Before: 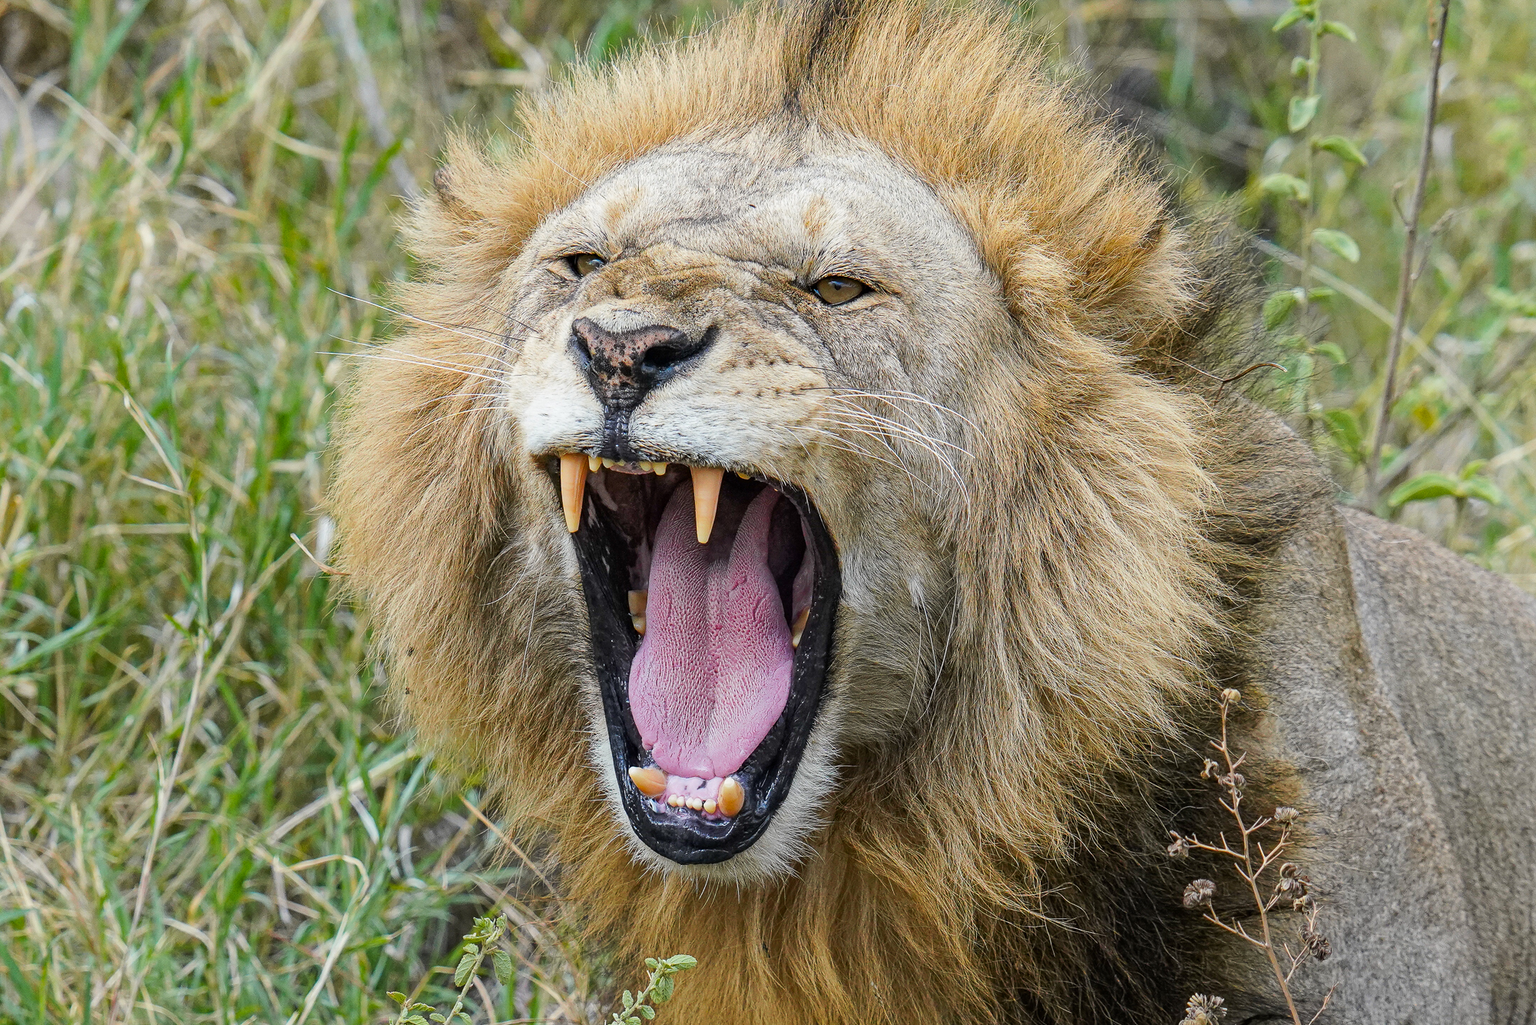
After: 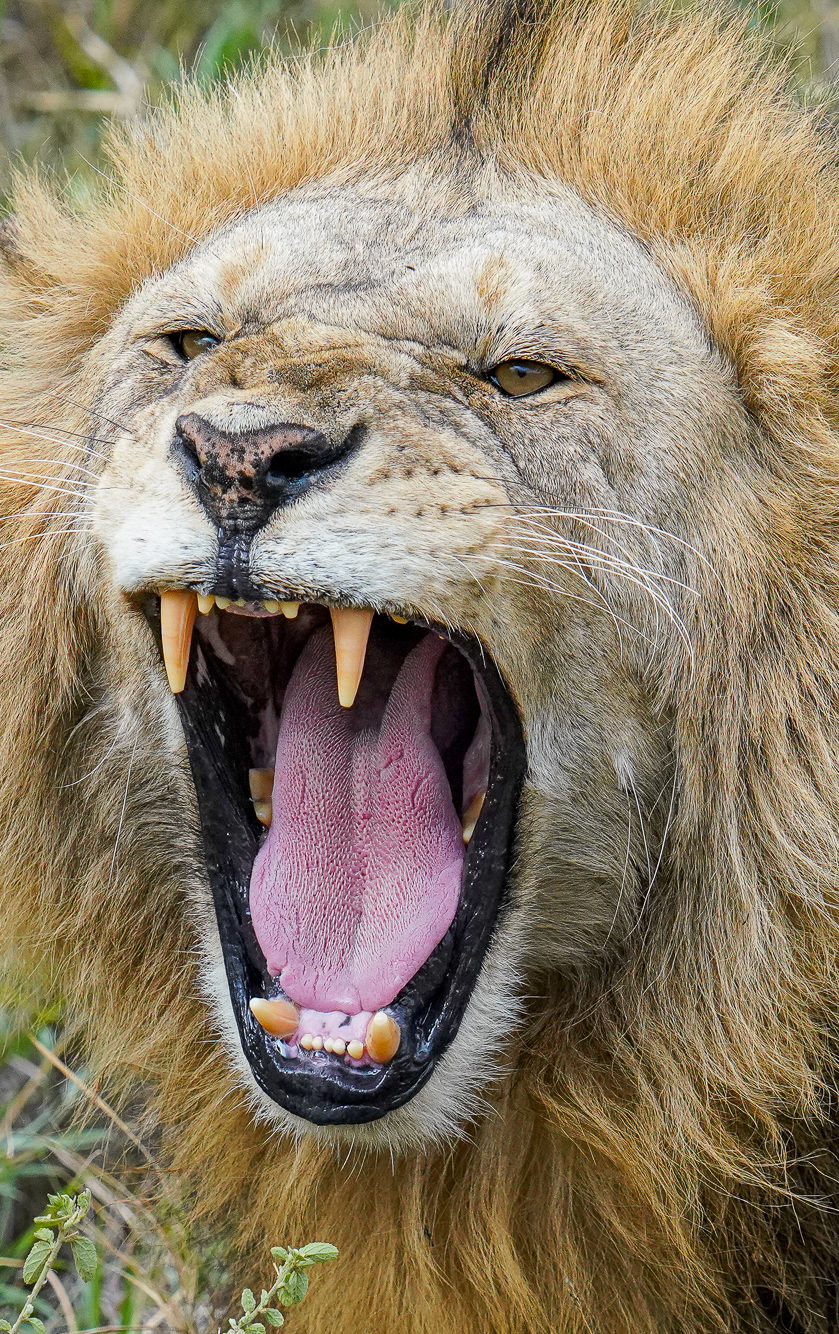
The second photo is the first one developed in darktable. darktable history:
exposure: black level correction 0.001, compensate highlight preservation false
crop: left 28.476%, right 29.53%
